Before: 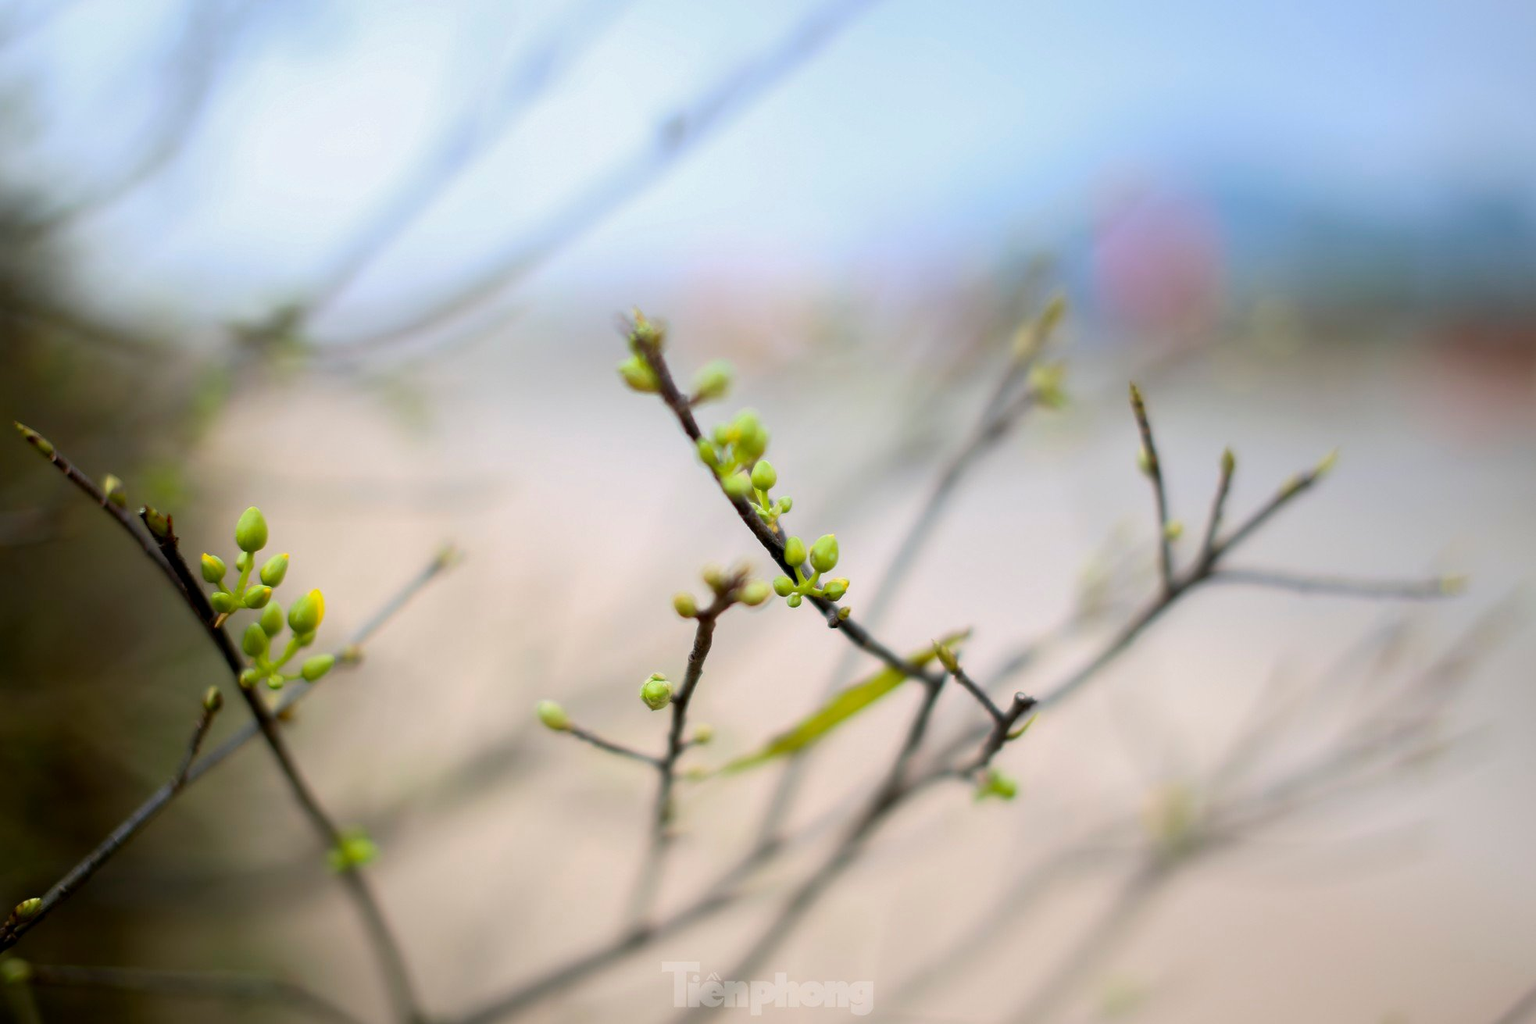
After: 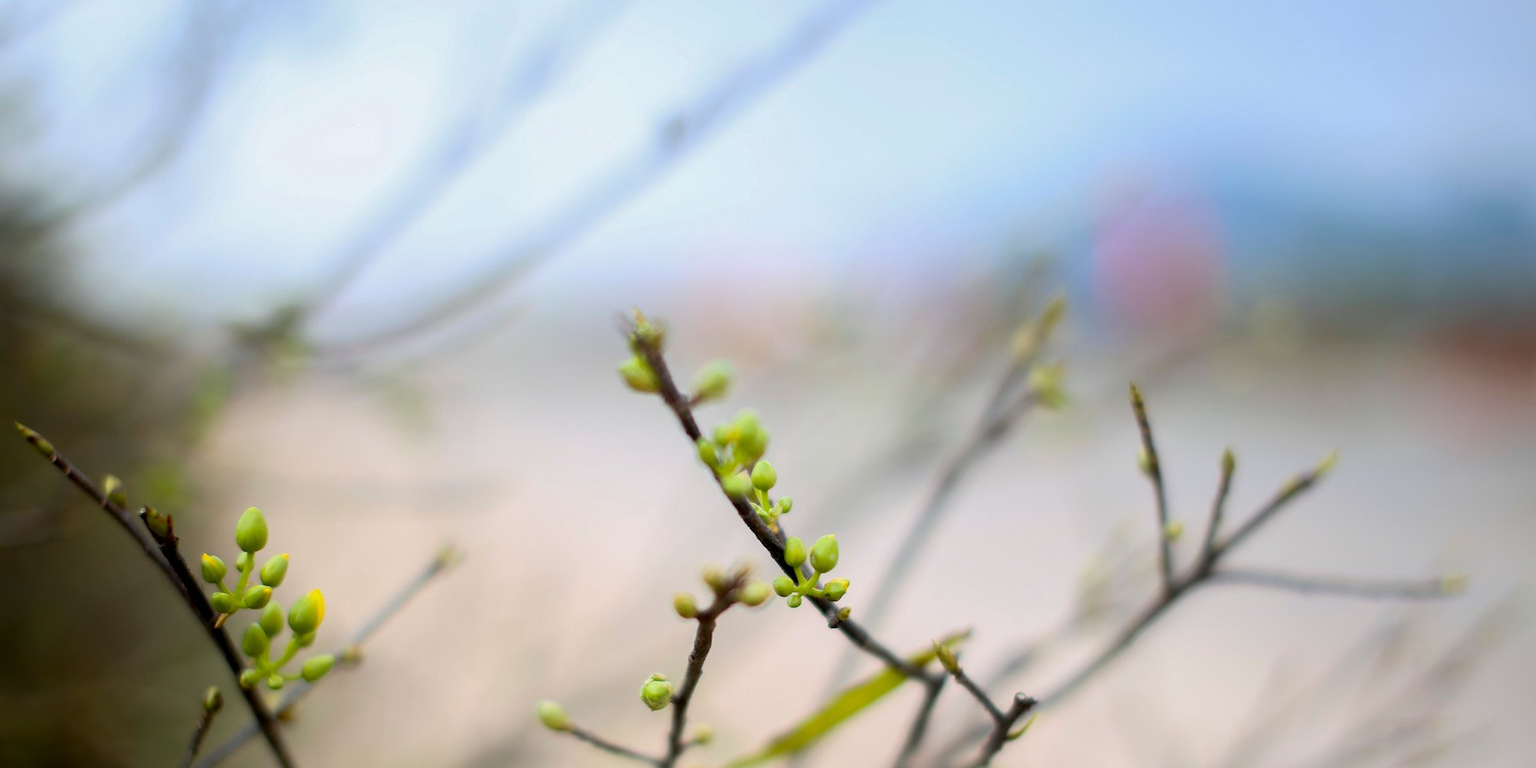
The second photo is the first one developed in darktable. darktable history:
crop: bottom 24.987%
